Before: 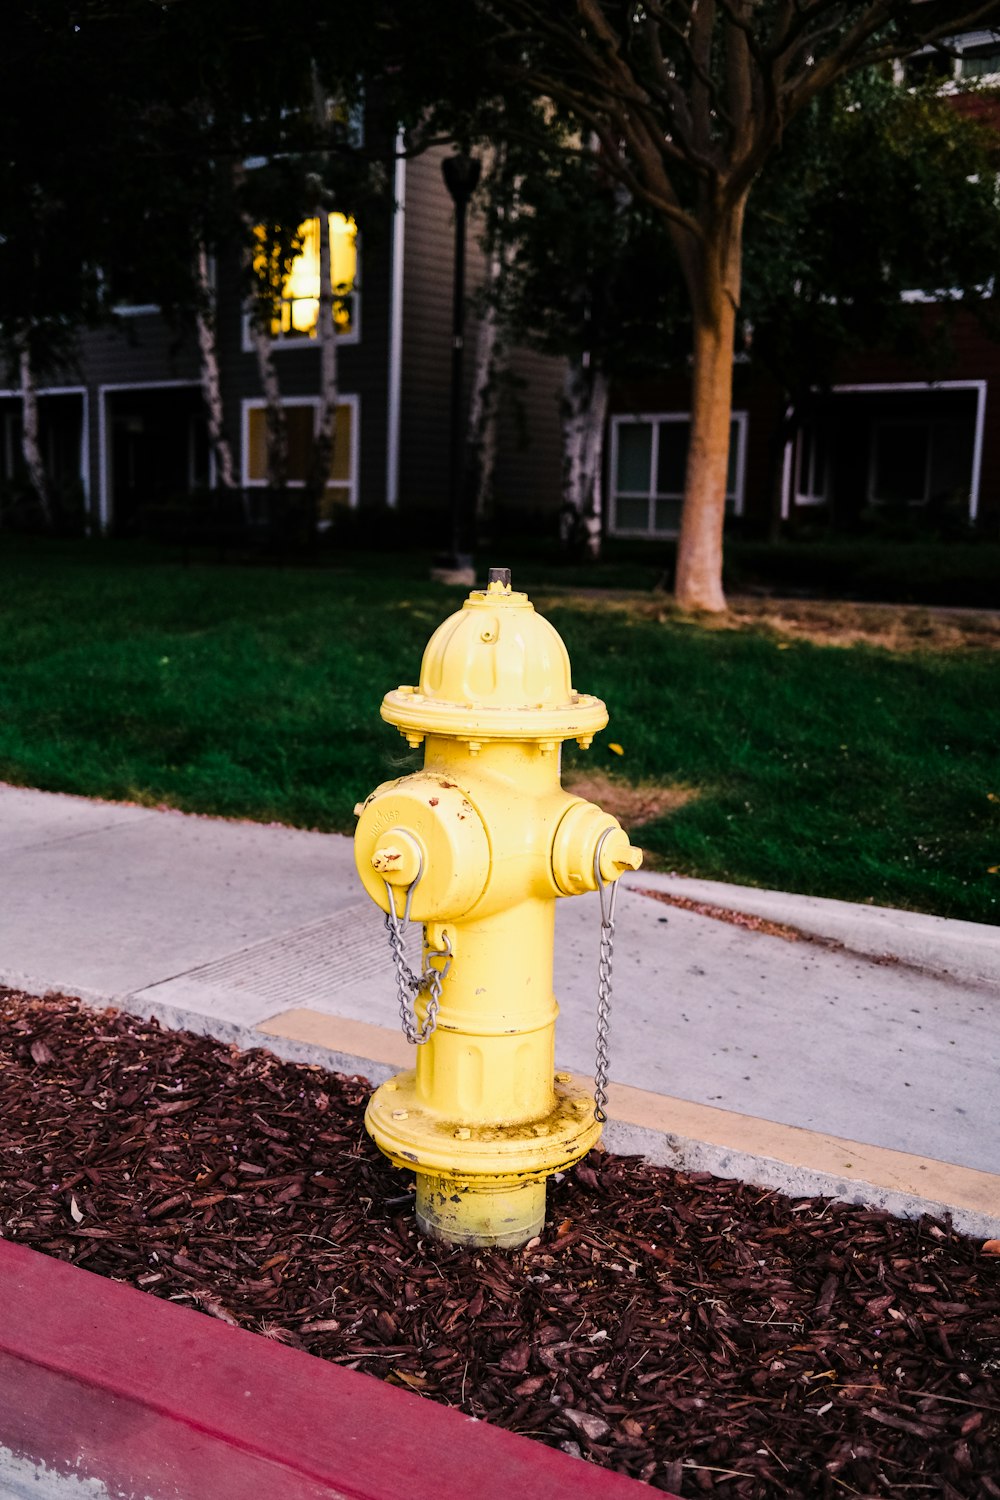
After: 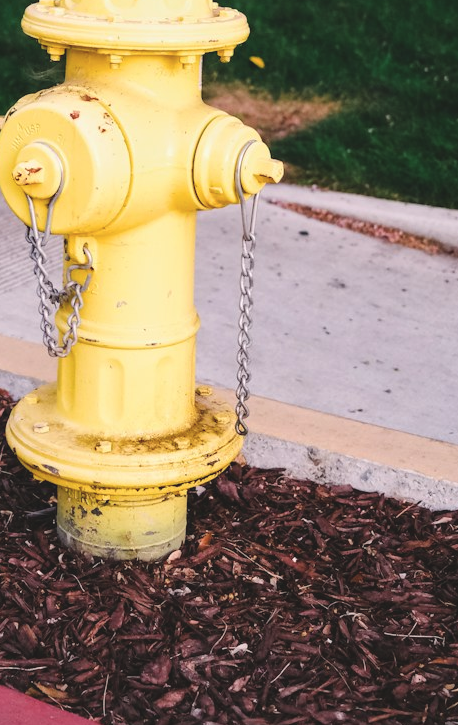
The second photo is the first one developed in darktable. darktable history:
color balance: lift [1.007, 1, 1, 1], gamma [1.097, 1, 1, 1]
crop: left 35.976%, top 45.819%, right 18.162%, bottom 5.807%
